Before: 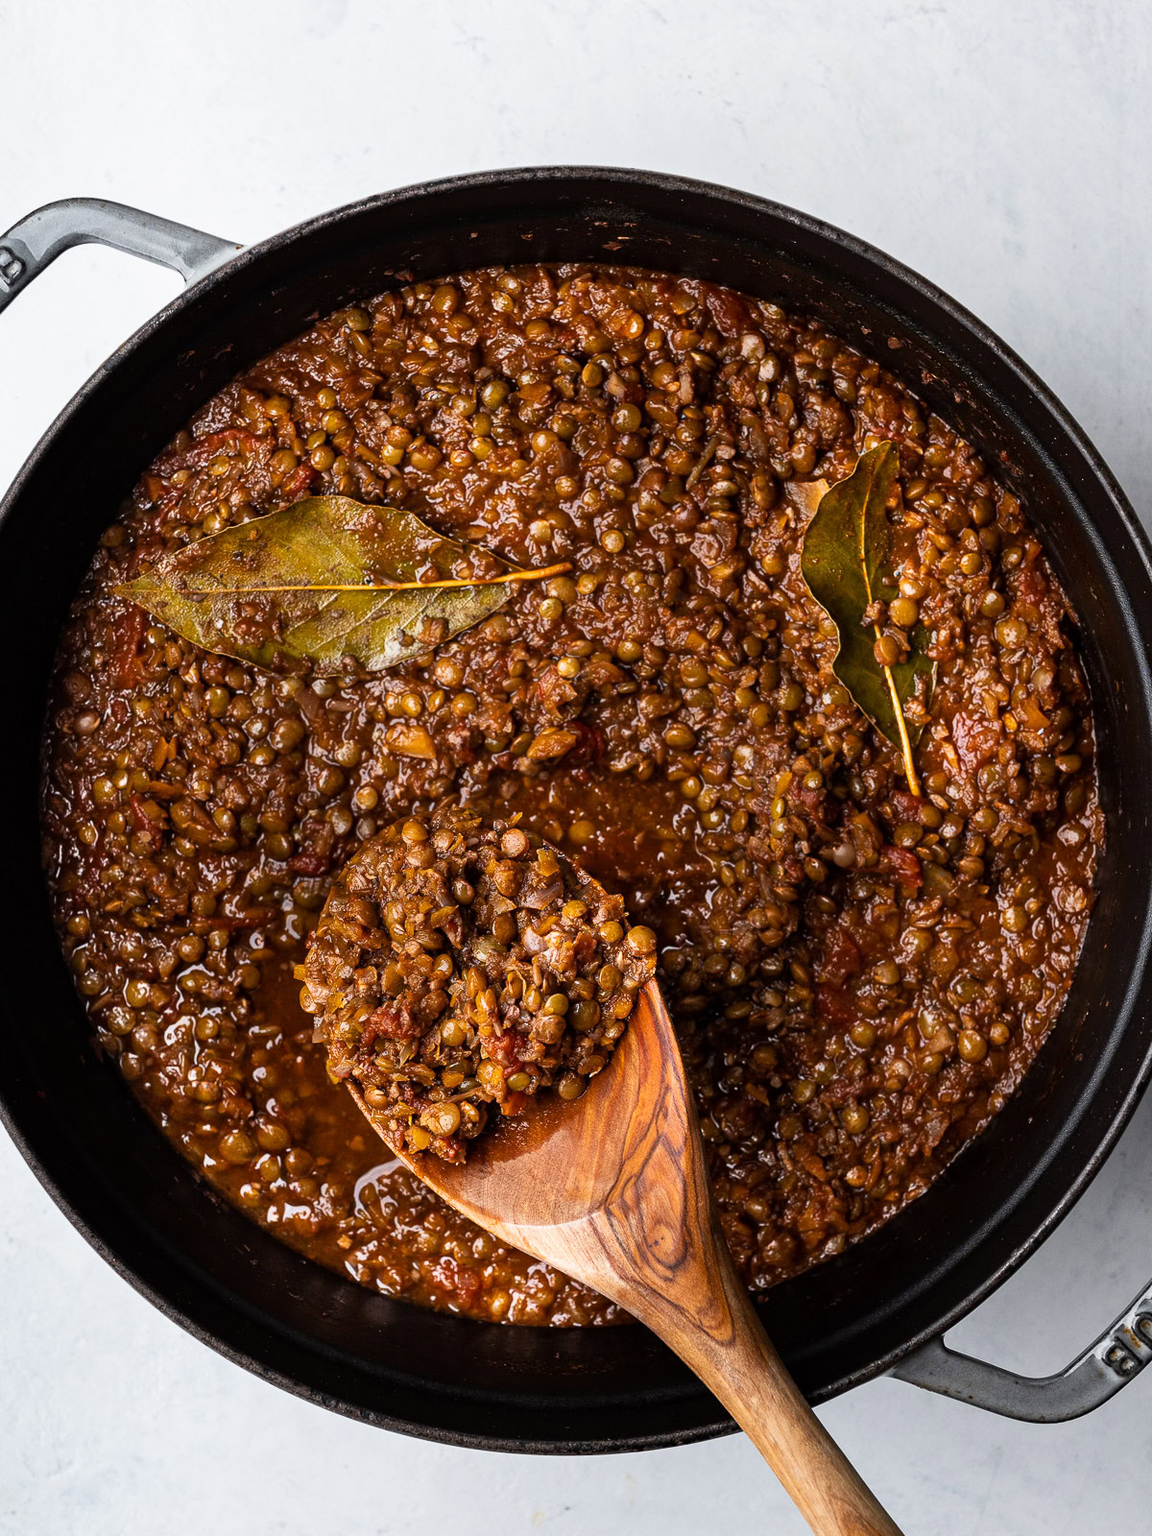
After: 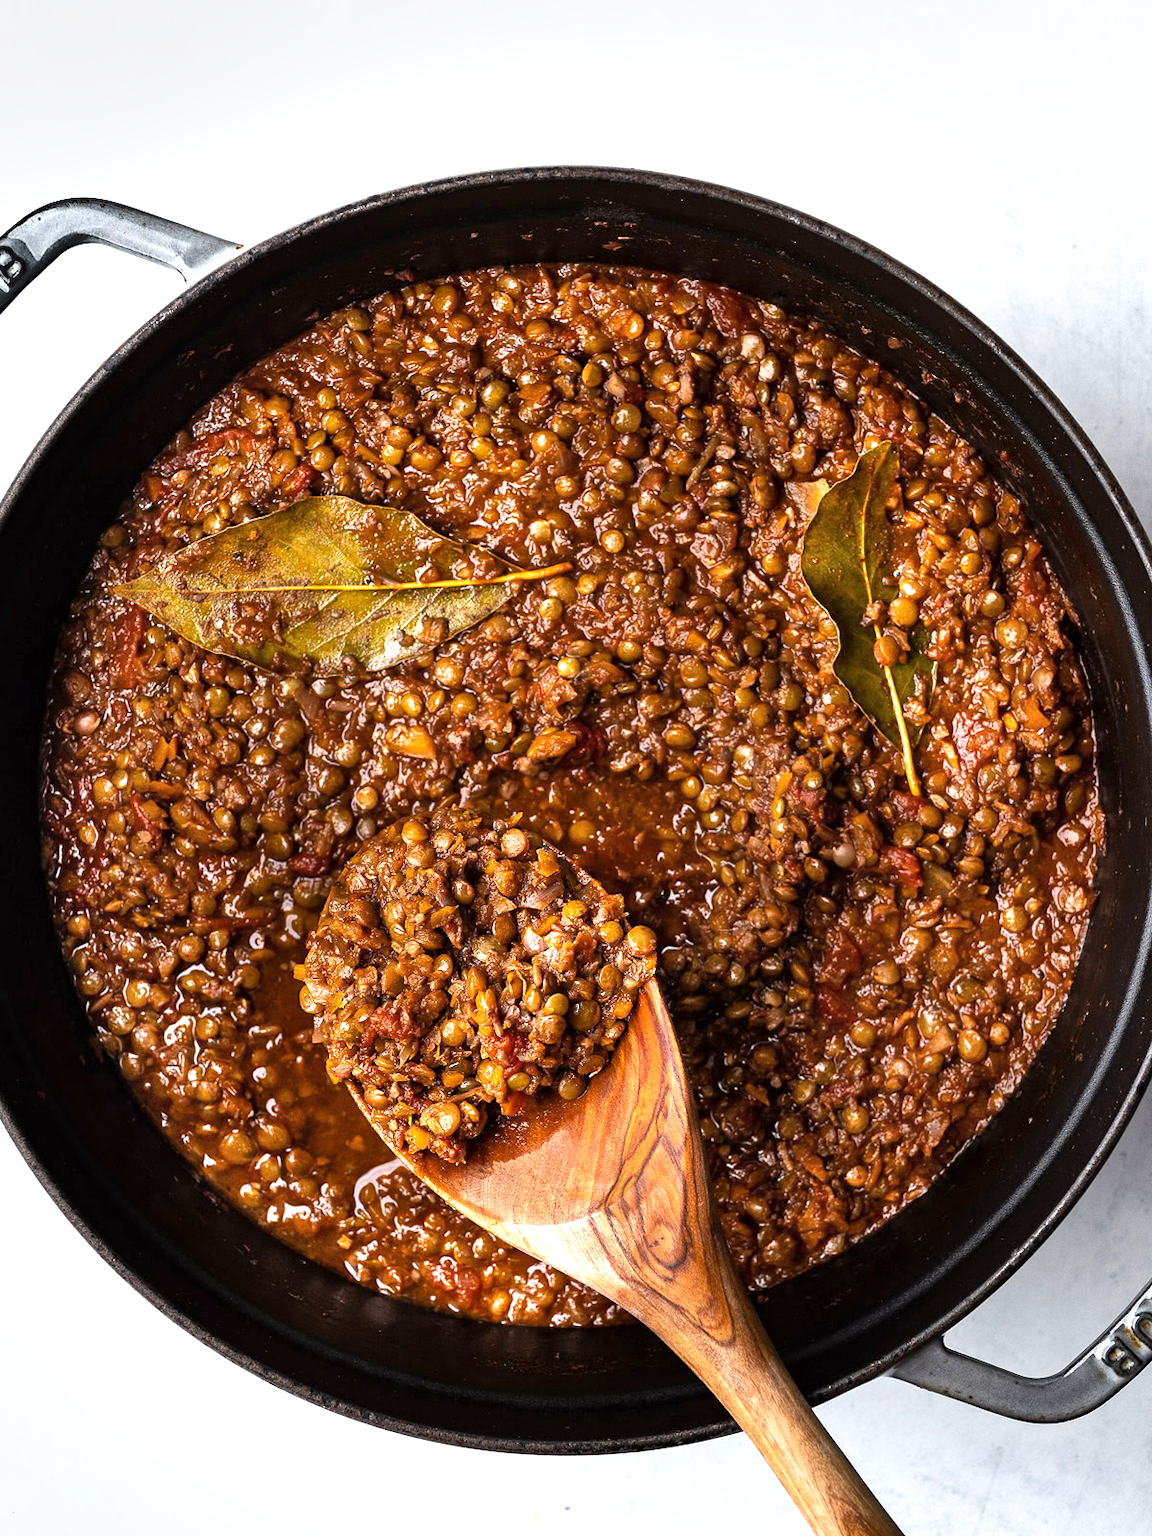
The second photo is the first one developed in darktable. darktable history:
shadows and highlights: highlights color adjustment 32.59%, soften with gaussian
exposure: exposure 0.669 EV, compensate exposure bias true, compensate highlight preservation false
